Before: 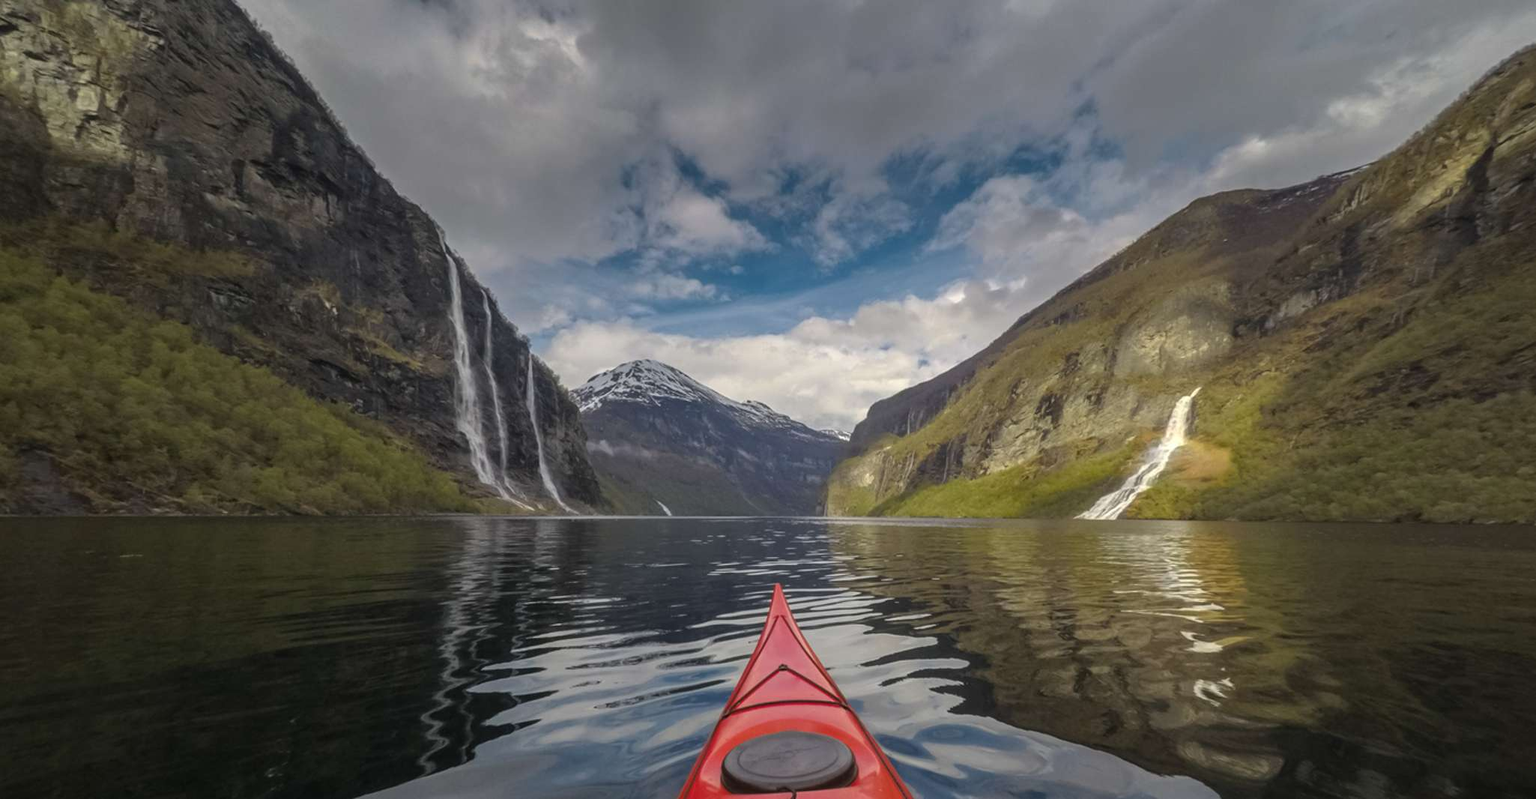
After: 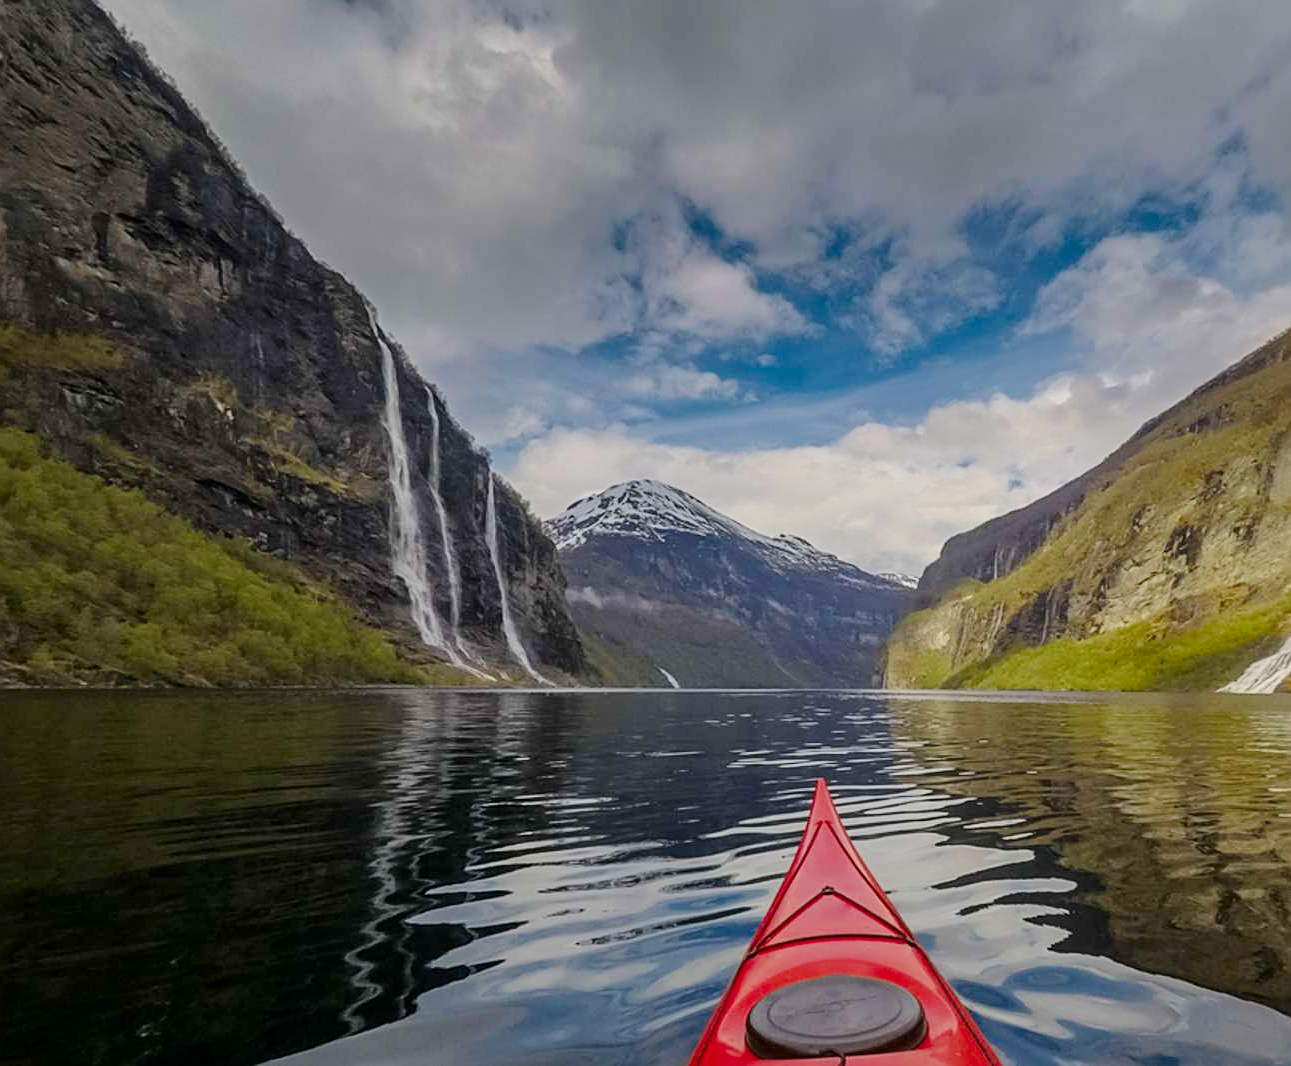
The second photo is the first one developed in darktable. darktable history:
exposure: black level correction 0, exposure 1.279 EV, compensate highlight preservation false
filmic rgb: middle gray luminance 29.93%, black relative exposure -8.97 EV, white relative exposure 6.98 EV, target black luminance 0%, hardness 2.95, latitude 2.93%, contrast 0.96, highlights saturation mix 5.37%, shadows ↔ highlights balance 11.9%
crop: left 10.592%, right 26.42%
color correction: highlights a* 0.012, highlights b* -0.642
sharpen: on, module defaults
contrast brightness saturation: brightness -0.249, saturation 0.202
